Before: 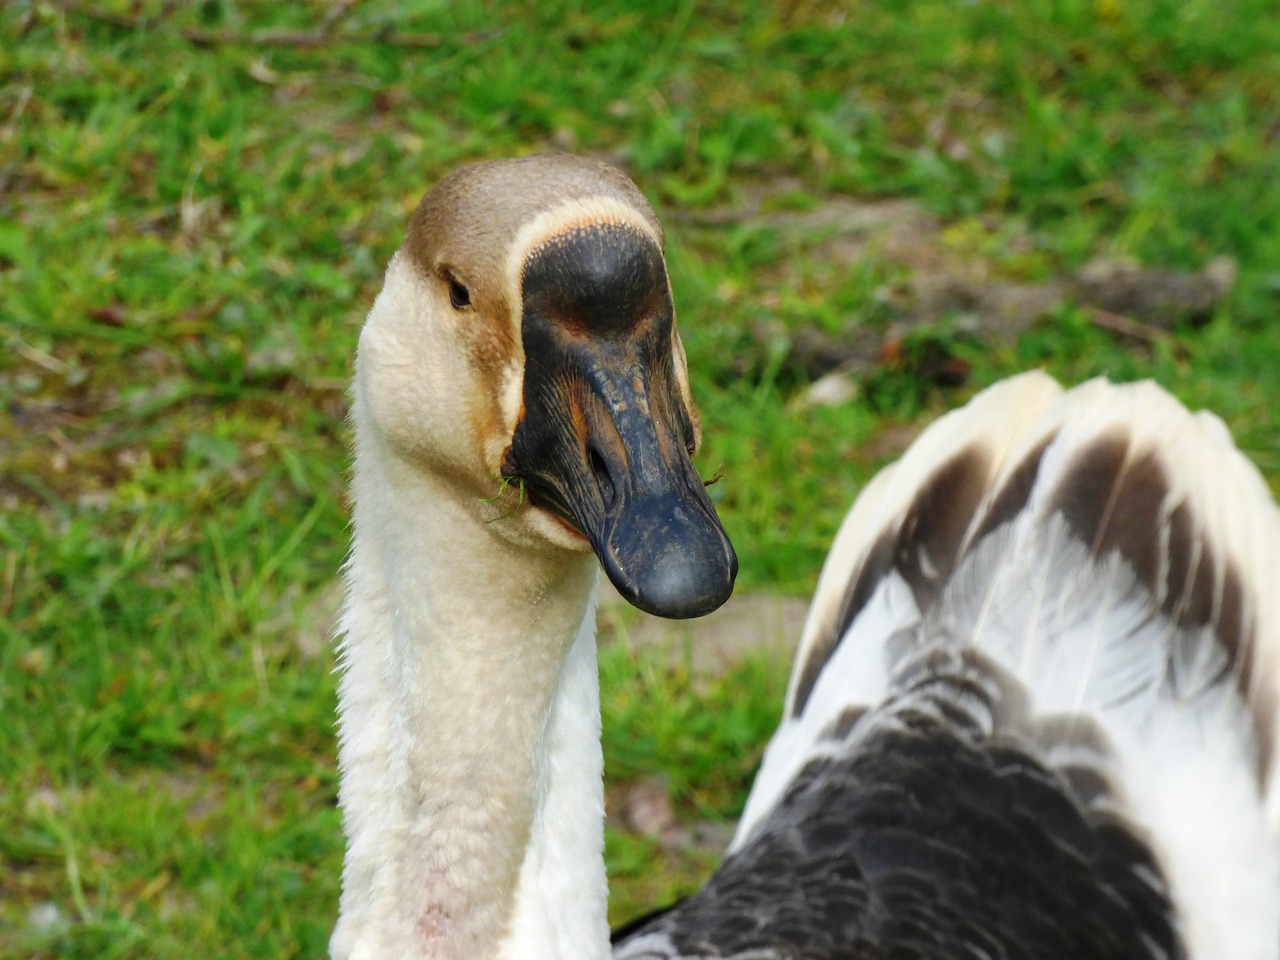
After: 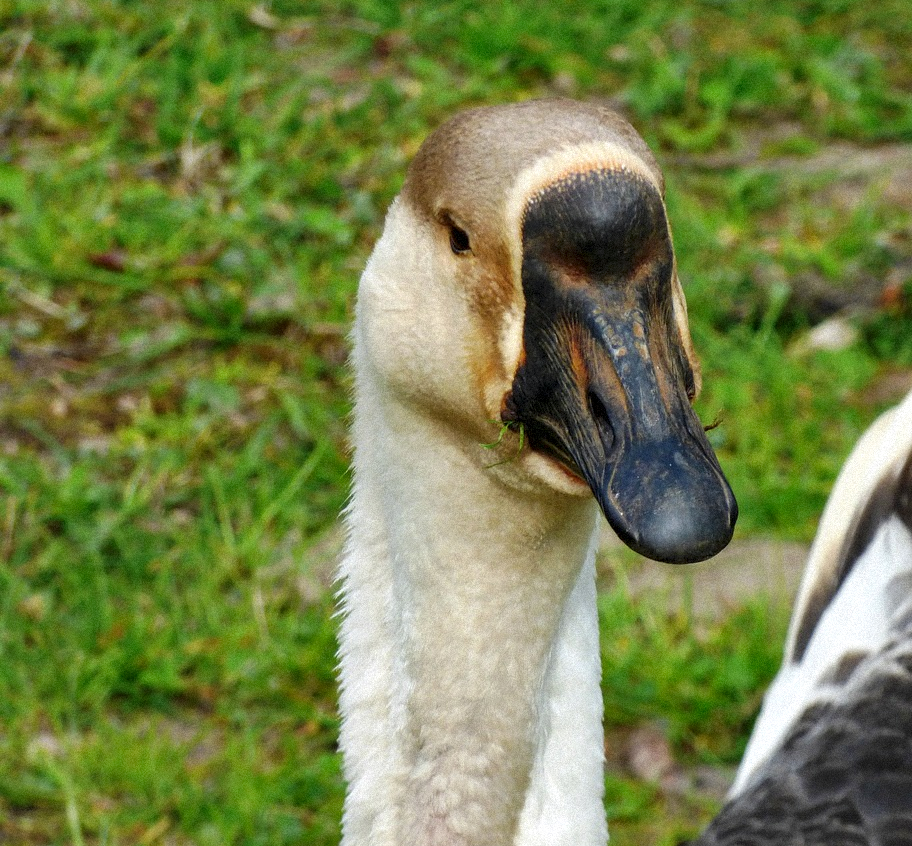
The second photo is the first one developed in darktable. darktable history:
shadows and highlights: low approximation 0.01, soften with gaussian
crop: top 5.803%, right 27.864%, bottom 5.804%
contrast equalizer: octaves 7, y [[0.6 ×6], [0.55 ×6], [0 ×6], [0 ×6], [0 ×6]], mix 0.3
grain: mid-tones bias 0%
